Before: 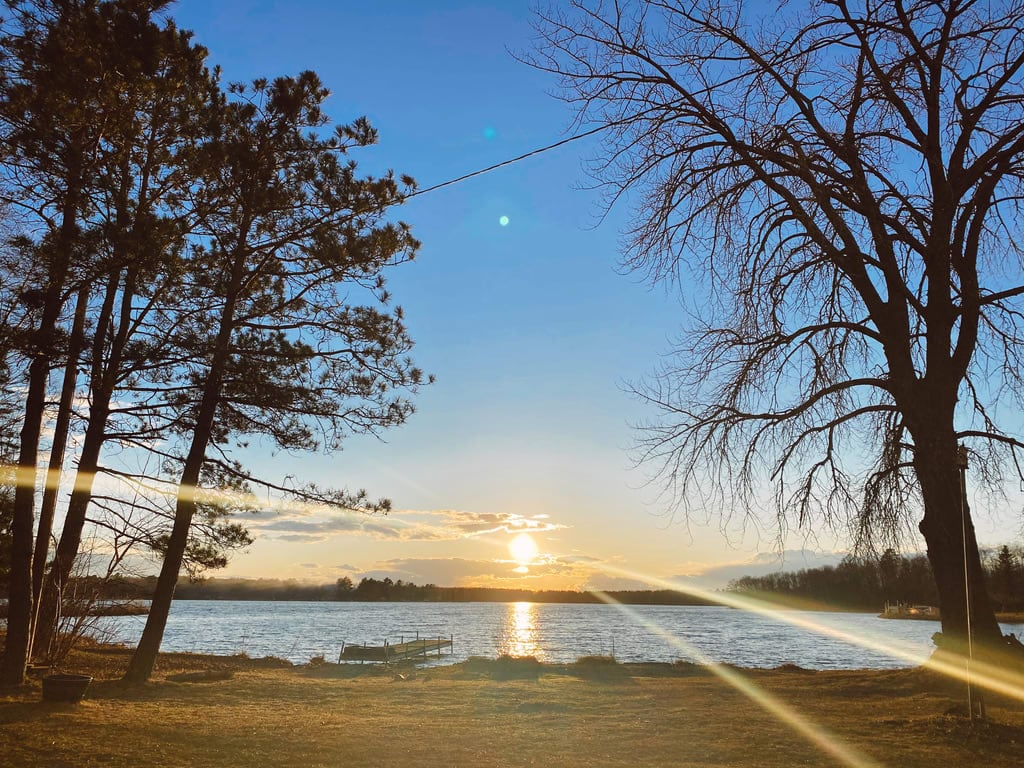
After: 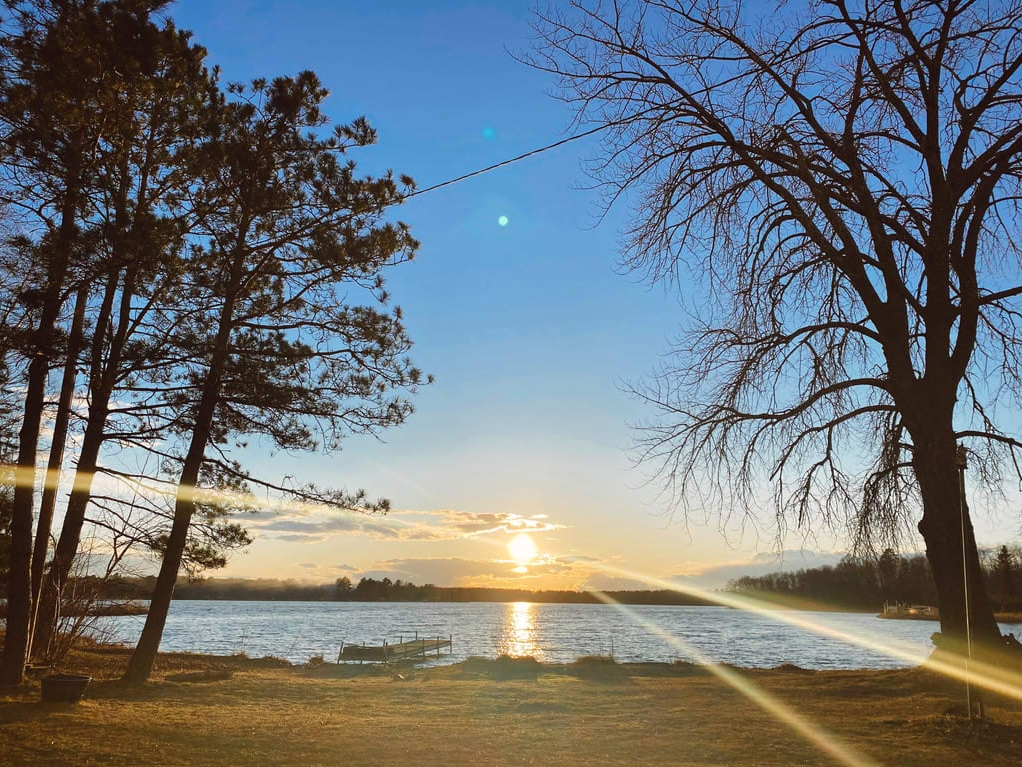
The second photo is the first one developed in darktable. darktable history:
tone equalizer: mask exposure compensation -0.488 EV
crop: left 0.175%
